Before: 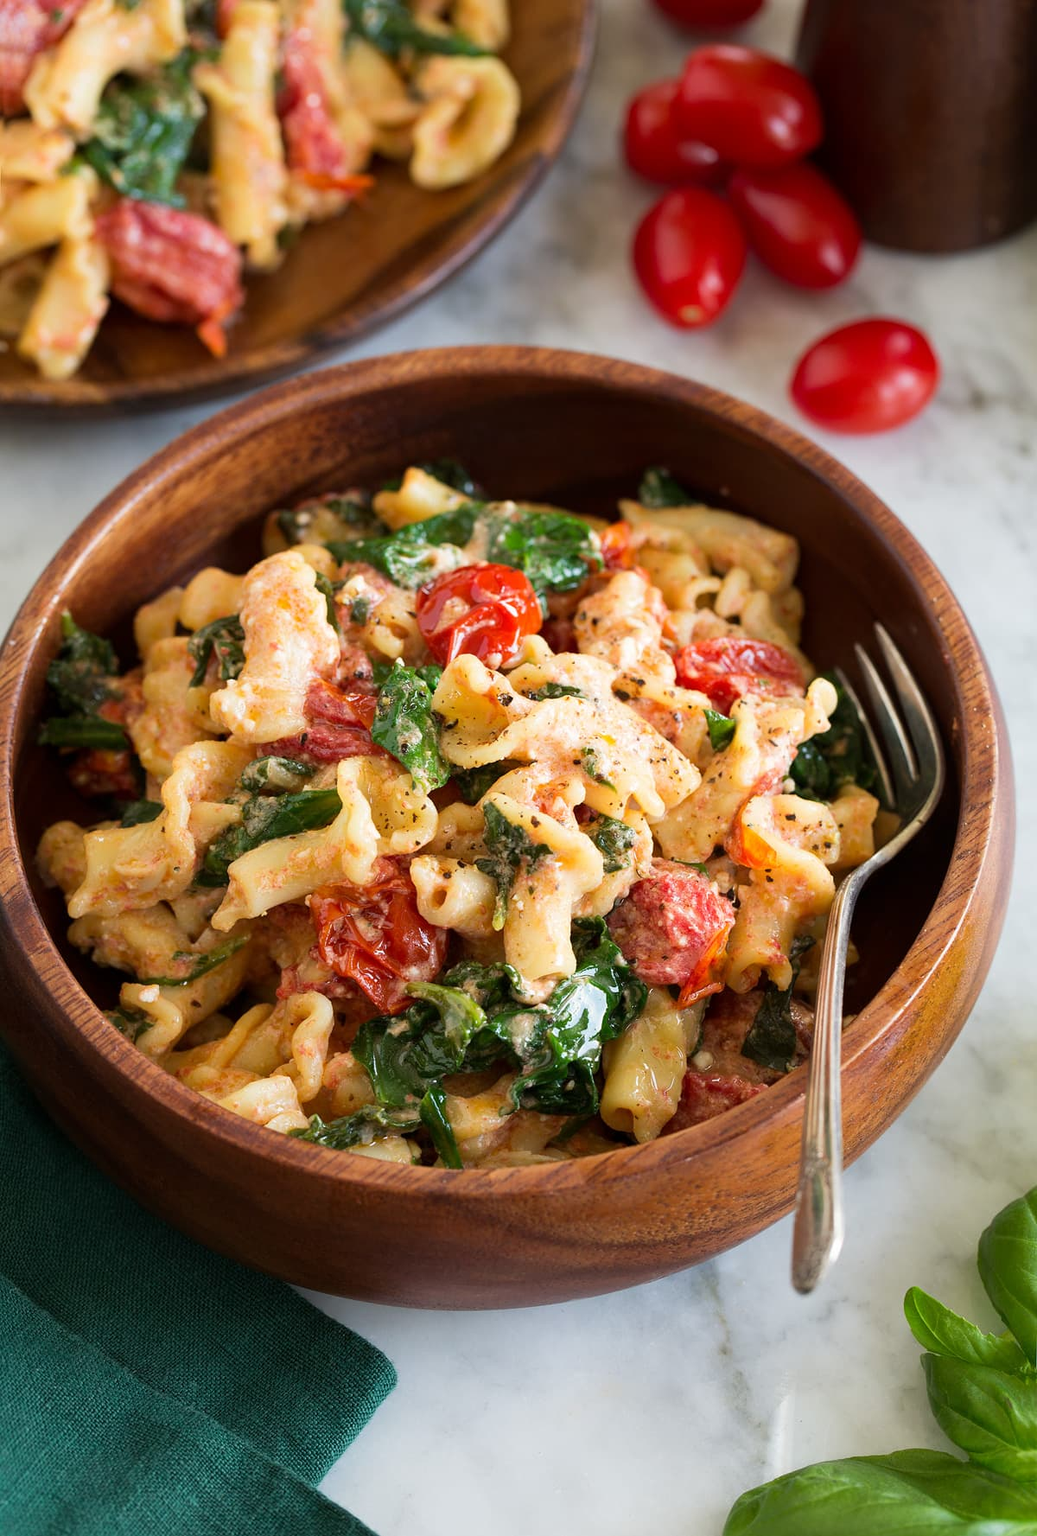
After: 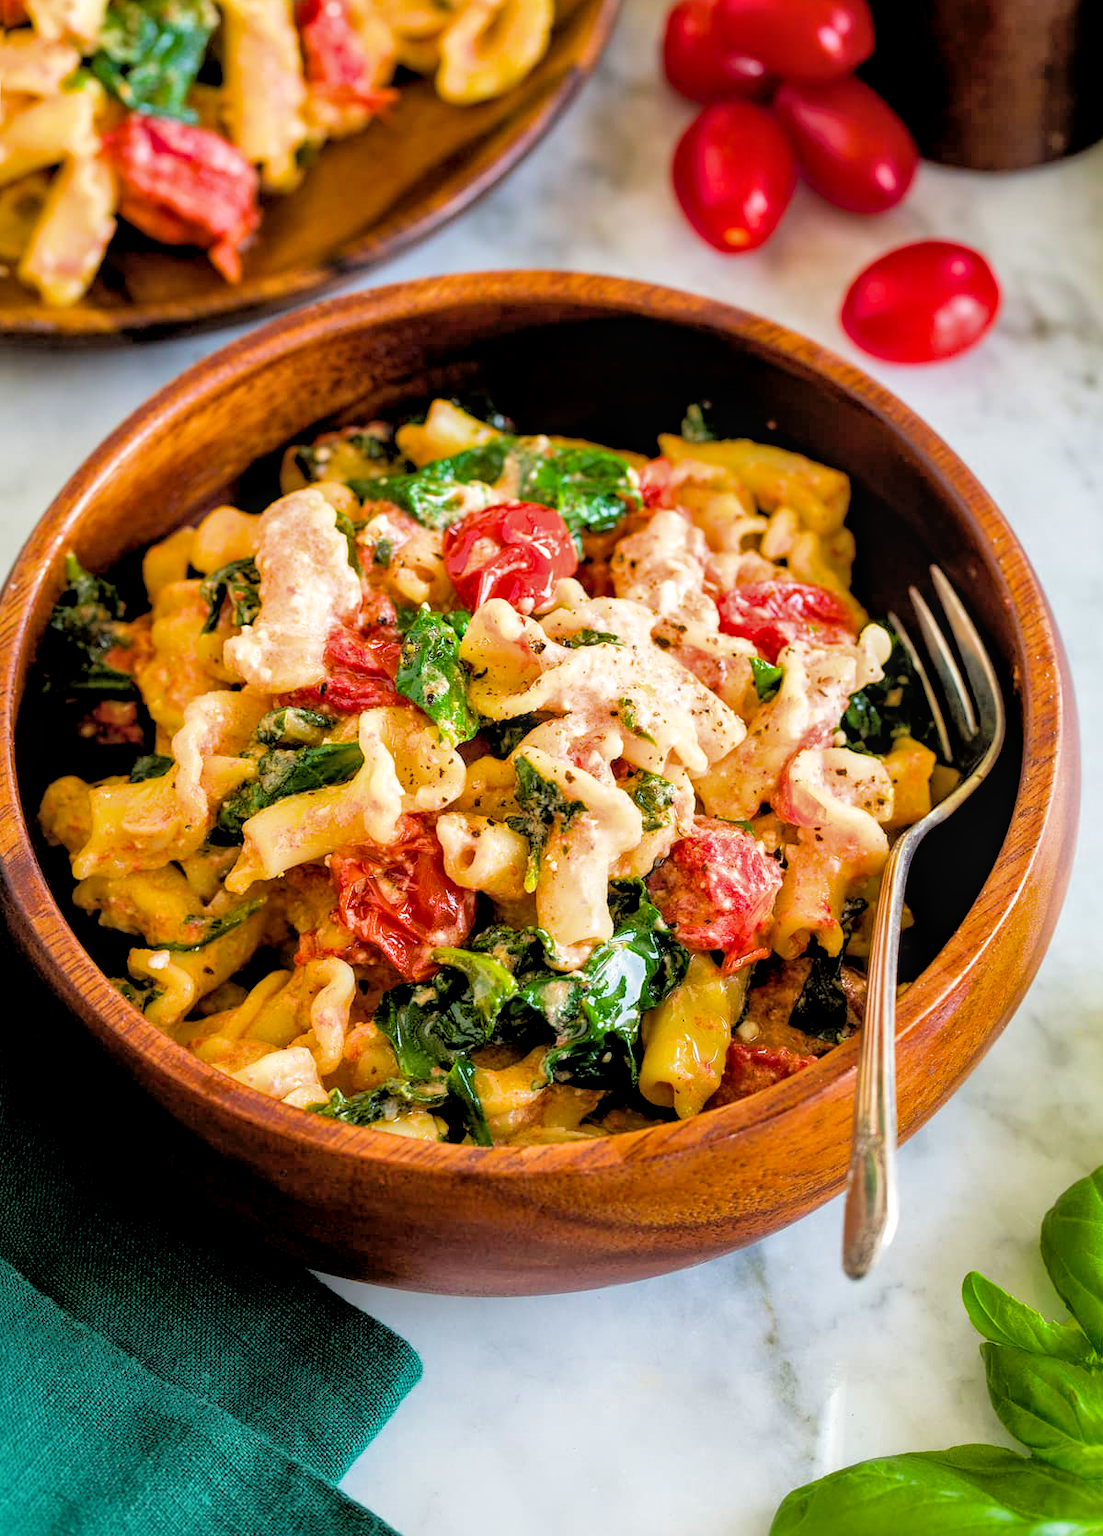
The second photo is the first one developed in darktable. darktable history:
crop and rotate: top 6.019%
local contrast: detail 130%
exposure: exposure 0.777 EV, compensate highlight preservation false
shadows and highlights: on, module defaults
color balance rgb: power › luminance 3.141%, power › hue 231.4°, perceptual saturation grading › global saturation 30.373%, global vibrance 20%
color correction: highlights b* 0.043
filmic rgb: black relative exposure -3.3 EV, white relative exposure 3.45 EV, threshold 2.97 EV, hardness 2.36, contrast 1.103, iterations of high-quality reconstruction 0, enable highlight reconstruction true
